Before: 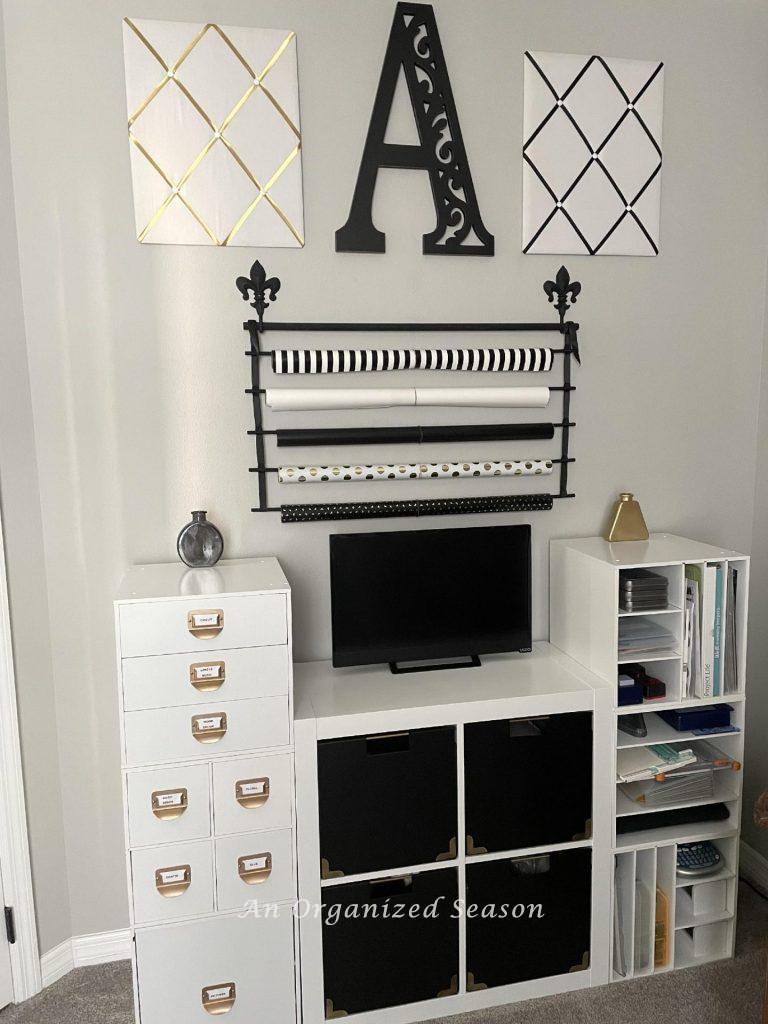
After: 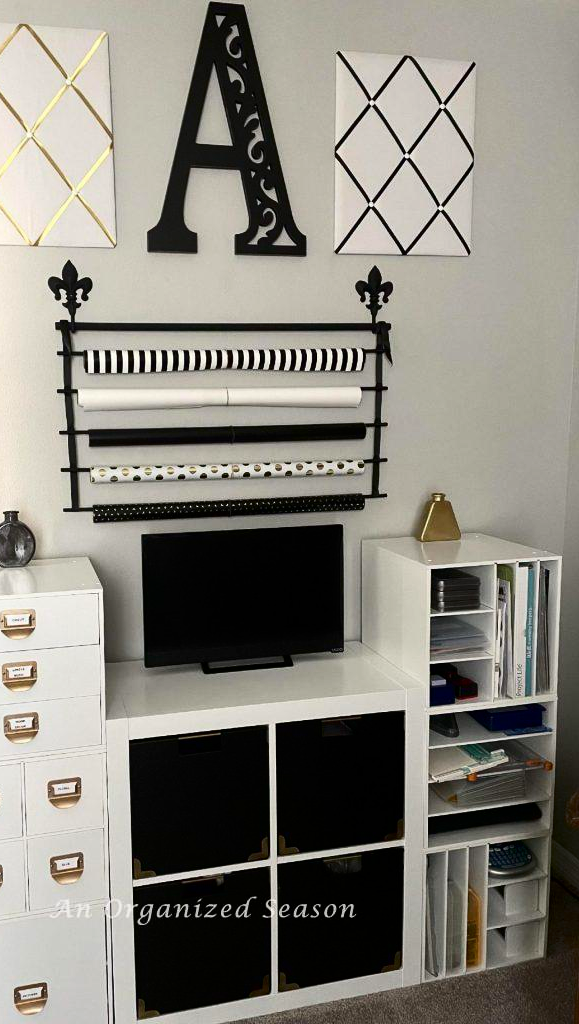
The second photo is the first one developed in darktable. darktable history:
contrast brightness saturation: contrast 0.19, brightness -0.11, saturation 0.21
crop and rotate: left 24.6%
